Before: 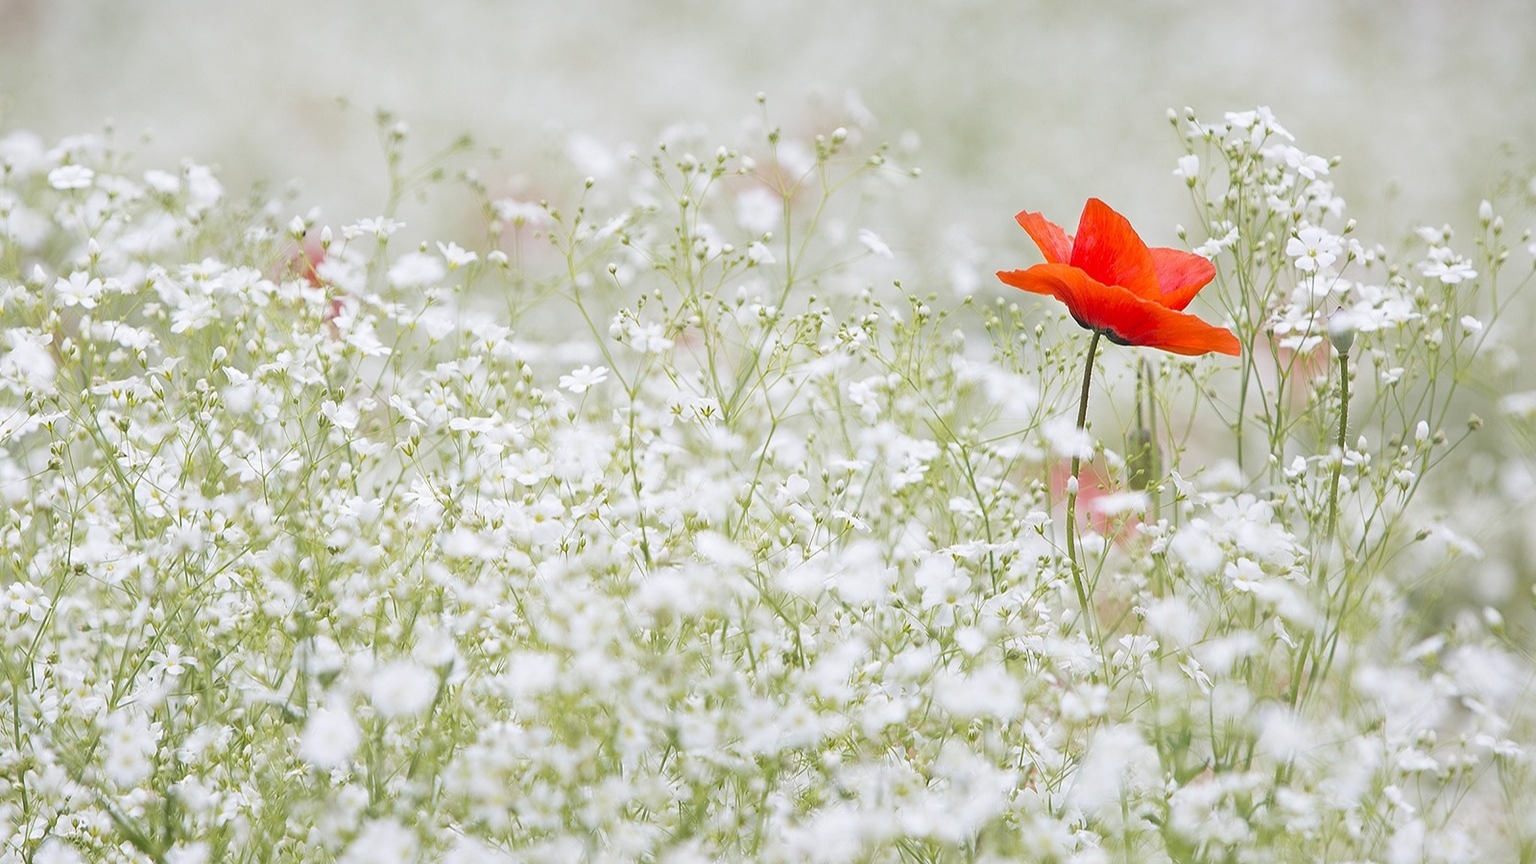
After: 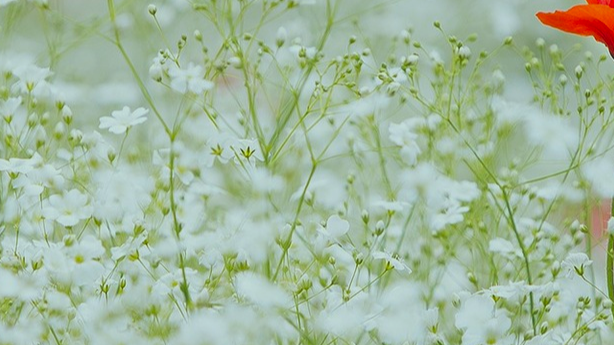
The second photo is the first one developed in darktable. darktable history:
color correction: highlights a* -7.33, highlights b* 1.26, shadows a* -3.55, saturation 1.4
crop: left 30%, top 30%, right 30%, bottom 30%
exposure: black level correction -0.015, exposure -0.5 EV, compensate highlight preservation false
